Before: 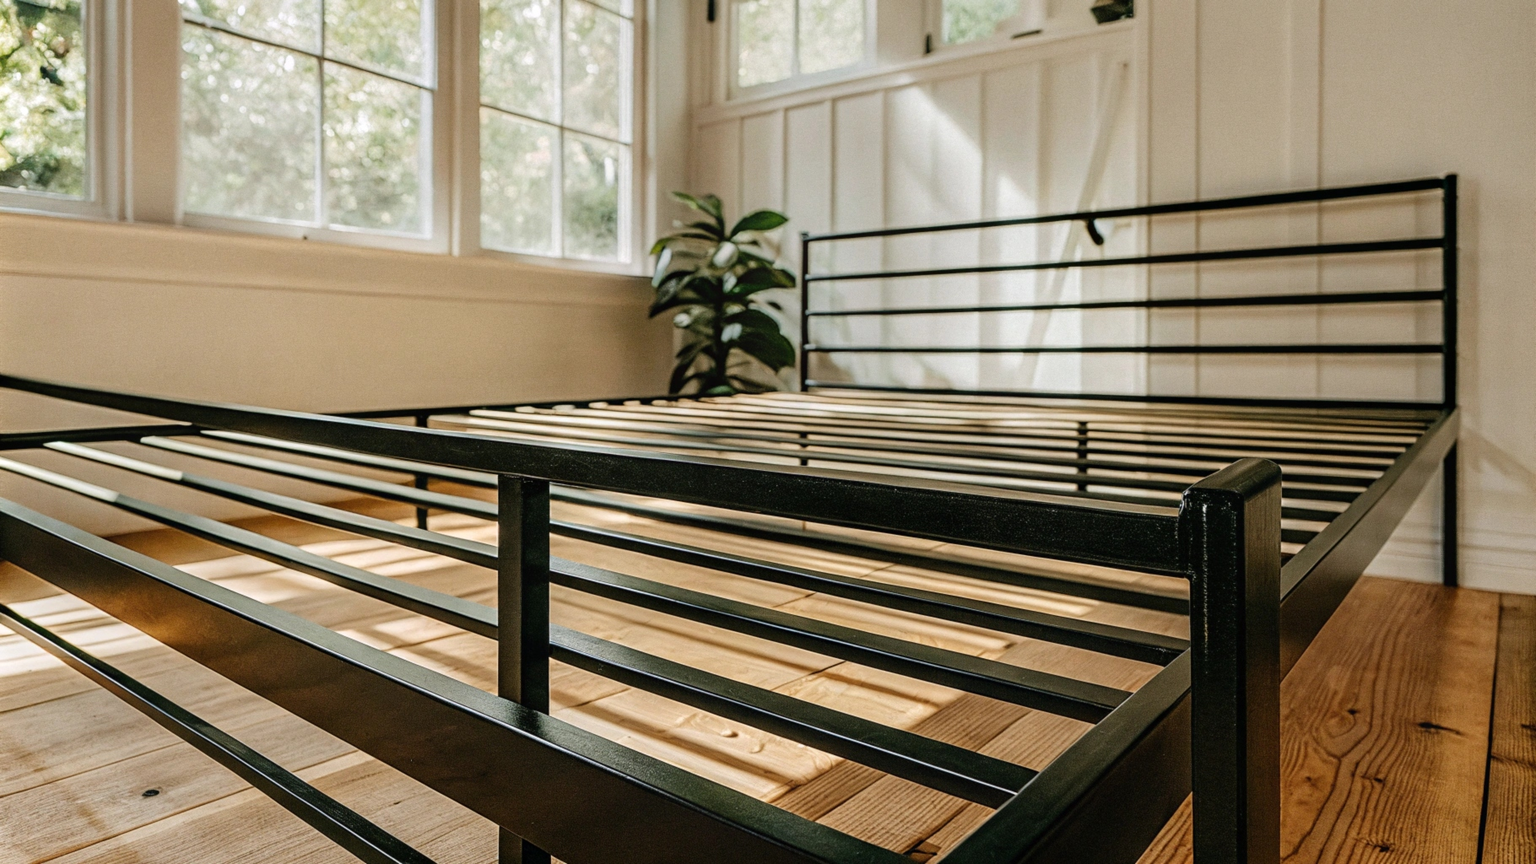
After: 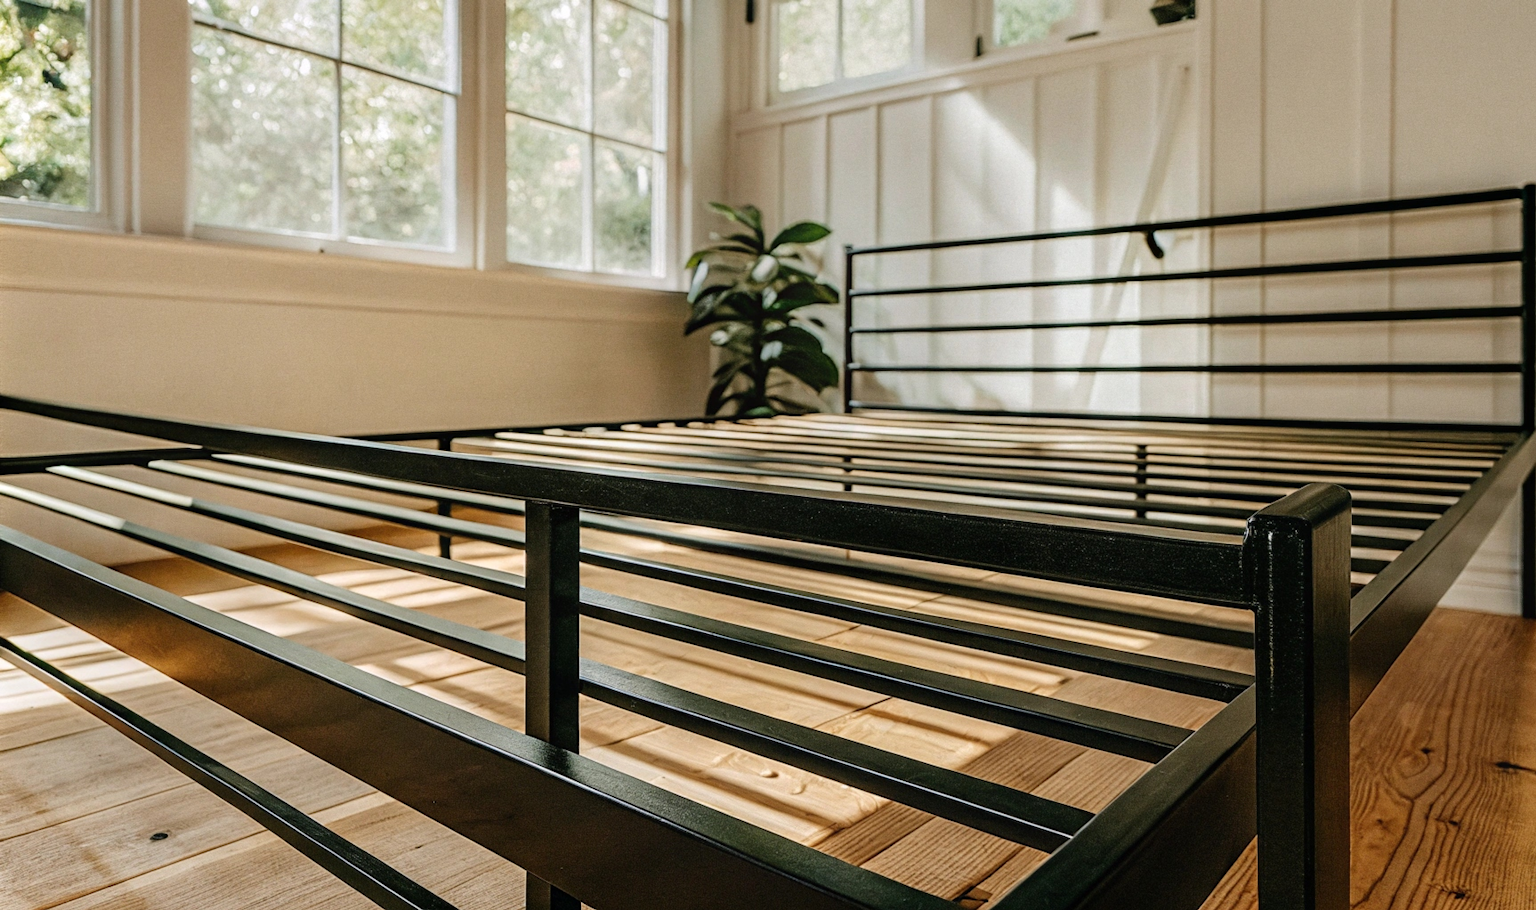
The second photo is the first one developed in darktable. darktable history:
crop and rotate: right 5.148%
